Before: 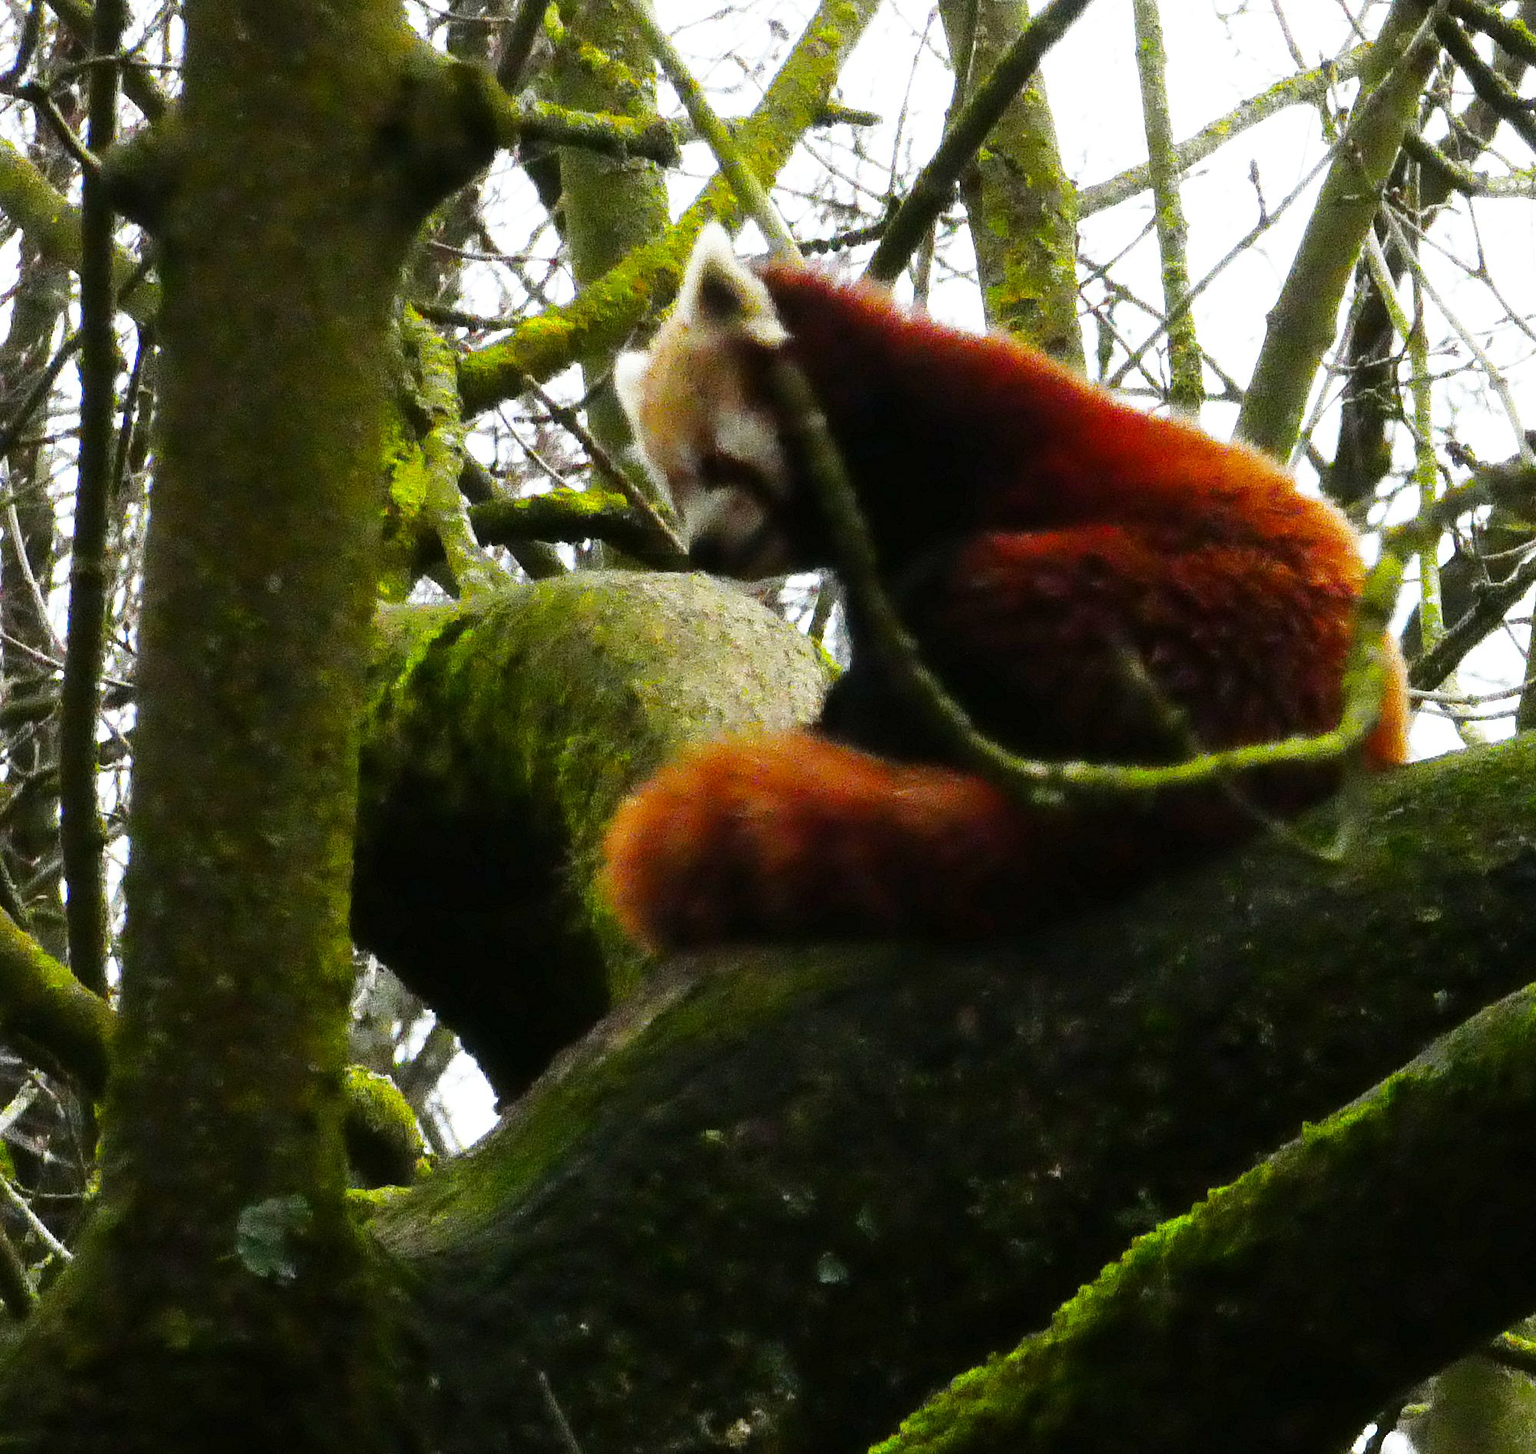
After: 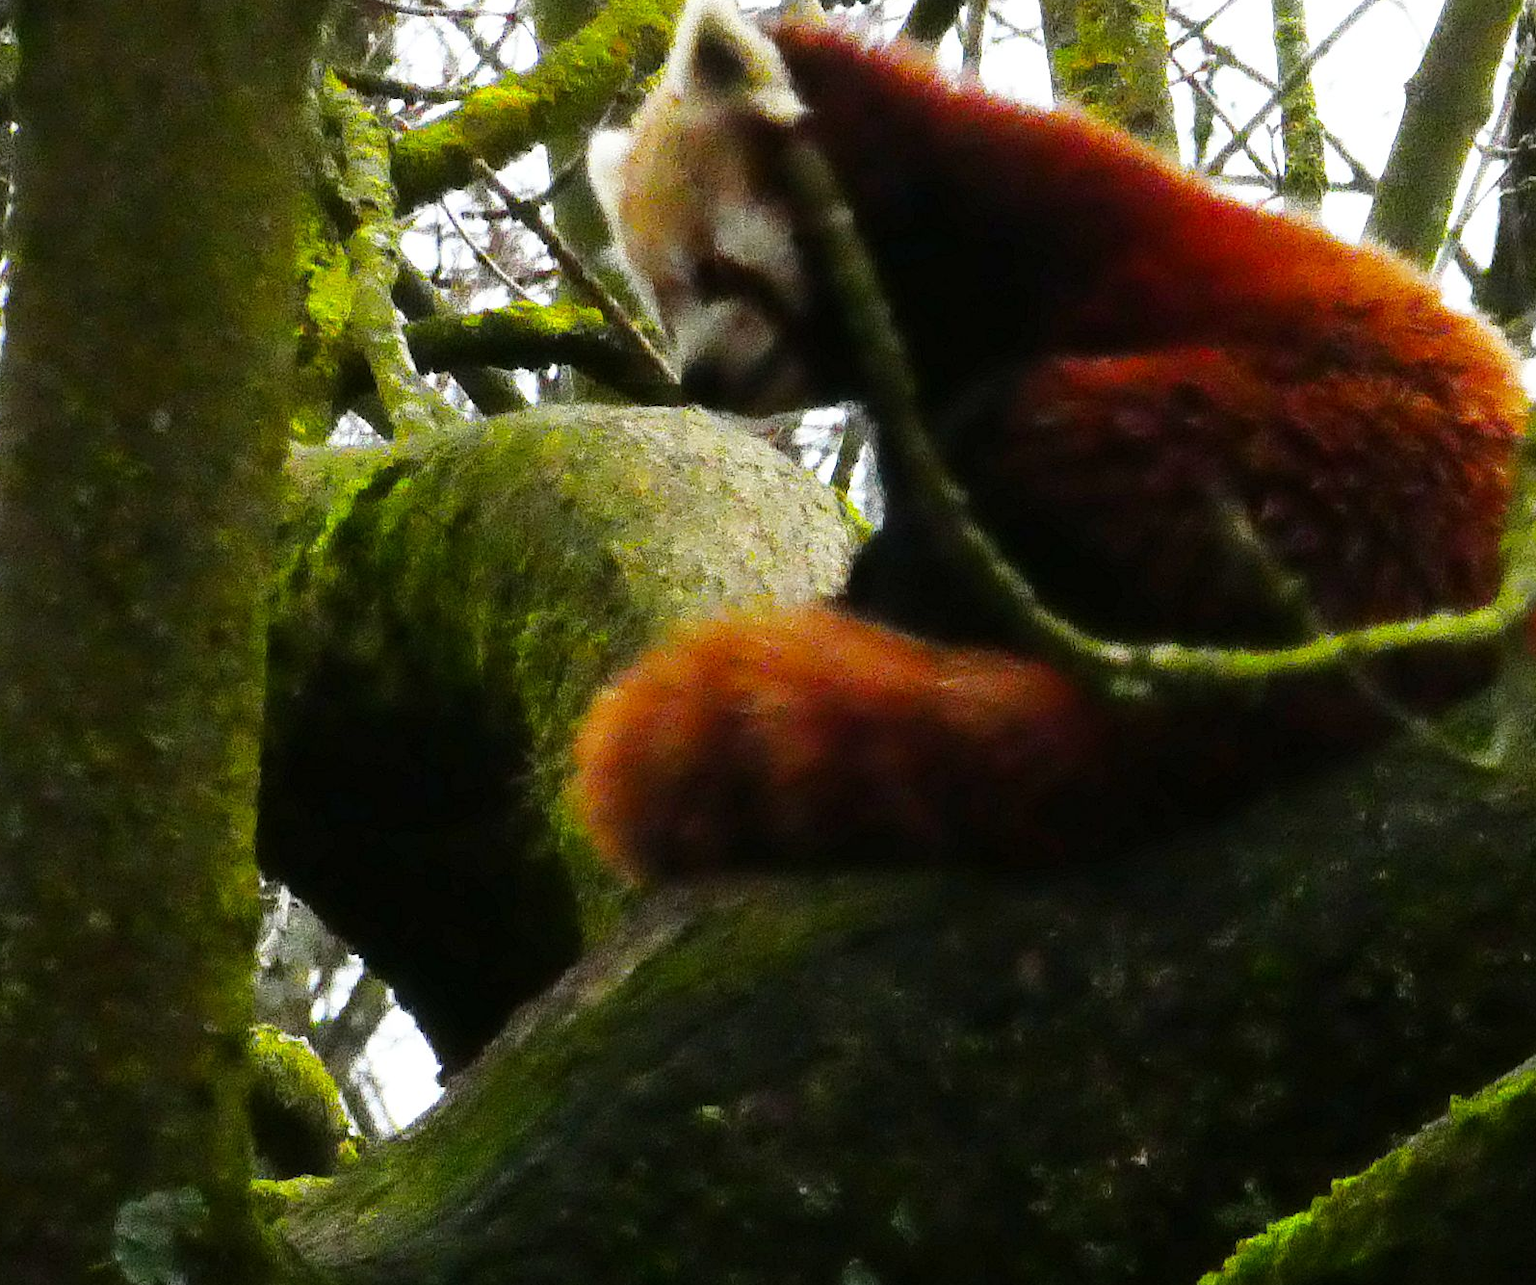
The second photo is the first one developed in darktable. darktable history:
crop: left 9.509%, top 17.092%, right 10.727%, bottom 12.339%
